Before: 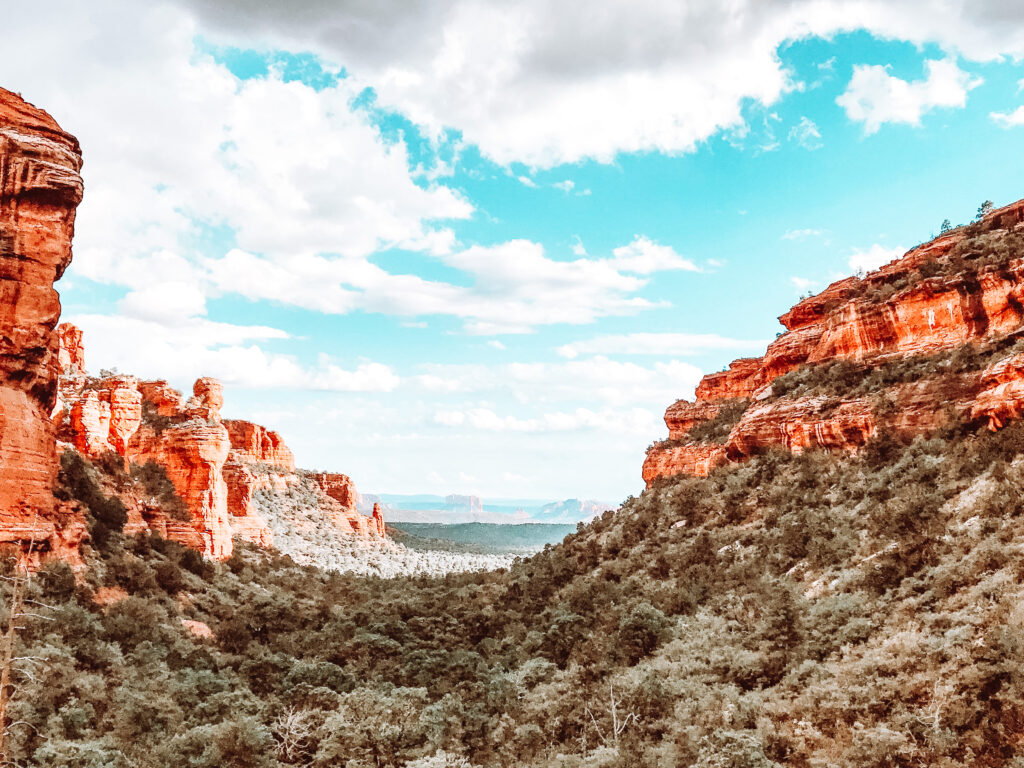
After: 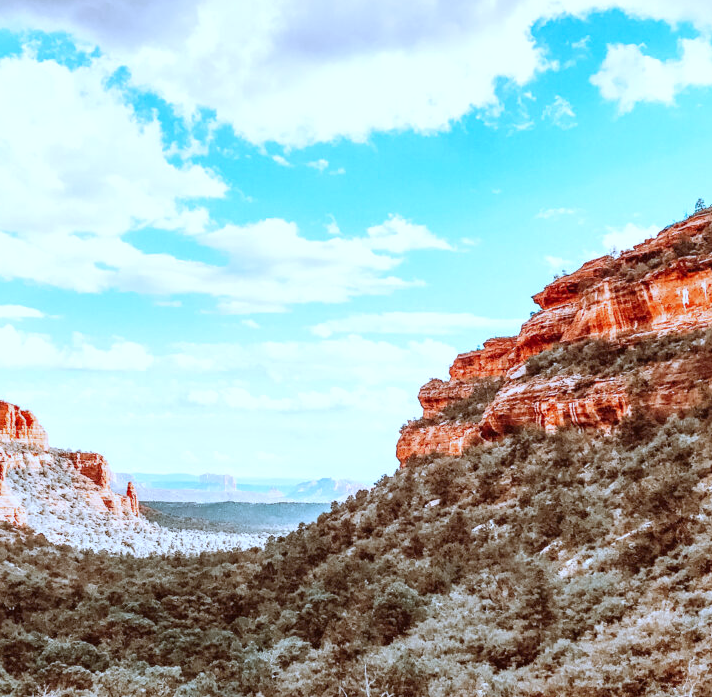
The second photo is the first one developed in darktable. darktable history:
color correction: highlights a* -2.73, highlights b* -2.09, shadows a* 2.41, shadows b* 2.73
crop and rotate: left 24.034%, top 2.838%, right 6.406%, bottom 6.299%
white balance: red 0.948, green 1.02, blue 1.176
